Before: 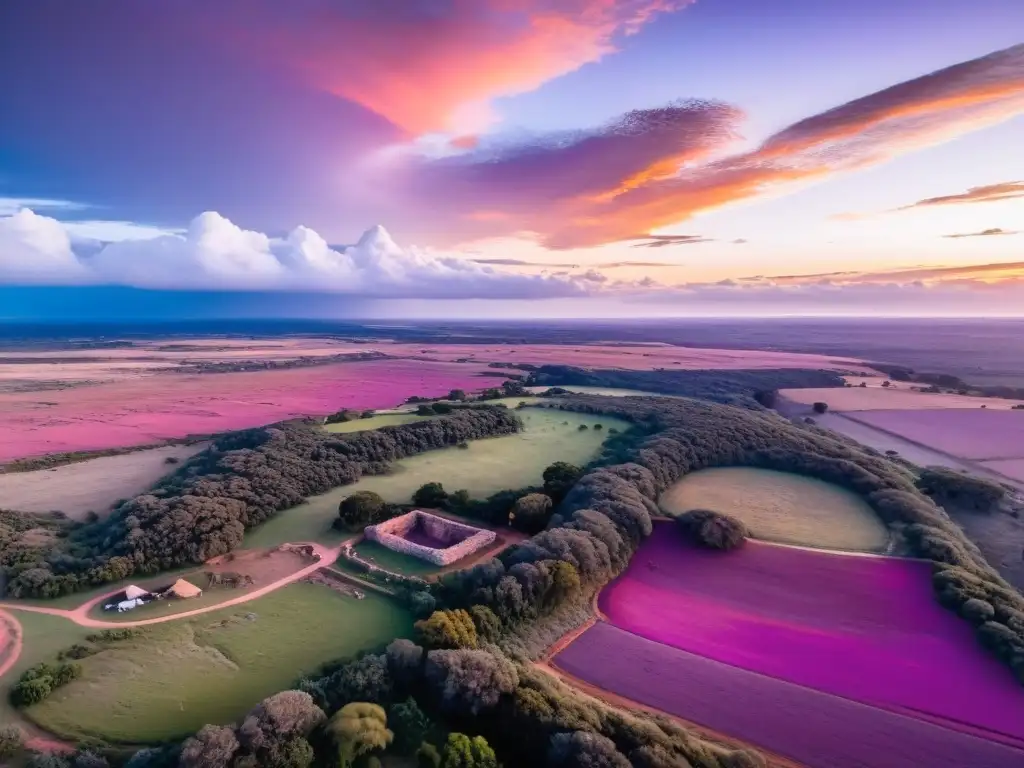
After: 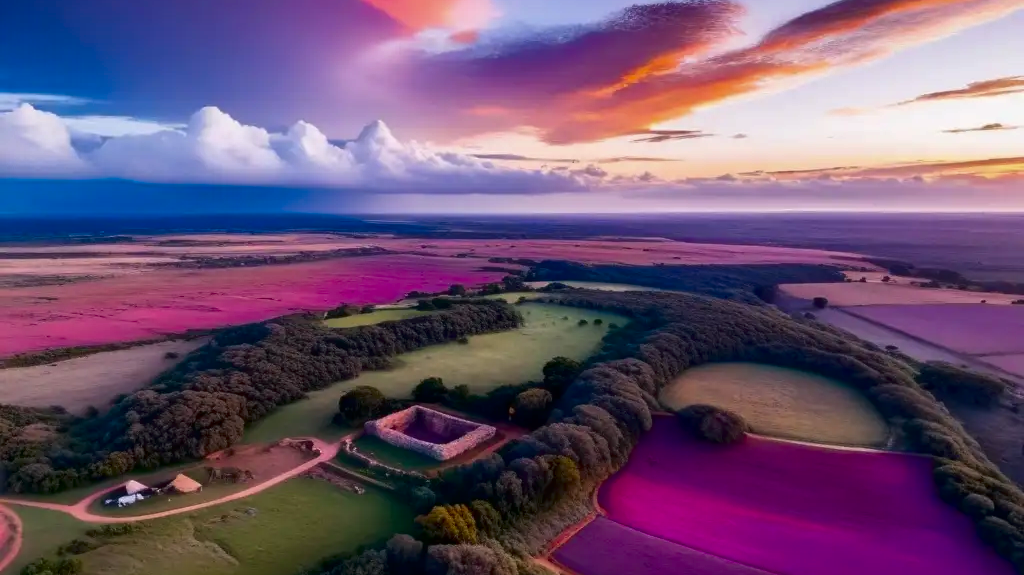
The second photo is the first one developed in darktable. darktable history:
contrast brightness saturation: brightness -0.249, saturation 0.204
crop: top 13.765%, bottom 11.258%
